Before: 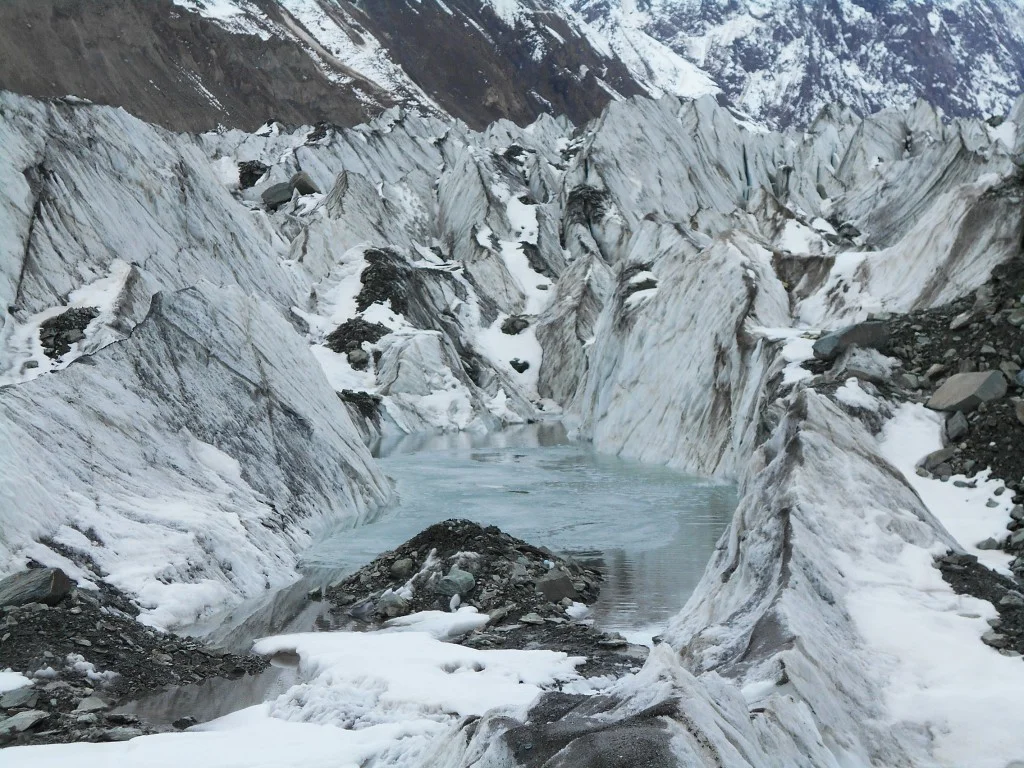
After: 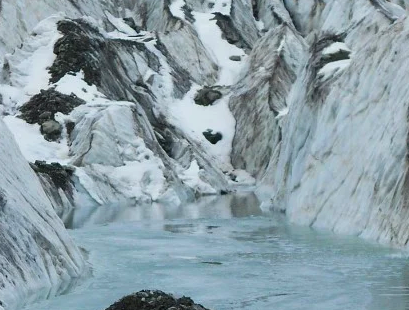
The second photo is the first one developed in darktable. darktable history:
shadows and highlights: shadows 52.29, highlights -28.27, soften with gaussian
velvia: on, module defaults
crop: left 30.047%, top 29.838%, right 29.99%, bottom 29.679%
